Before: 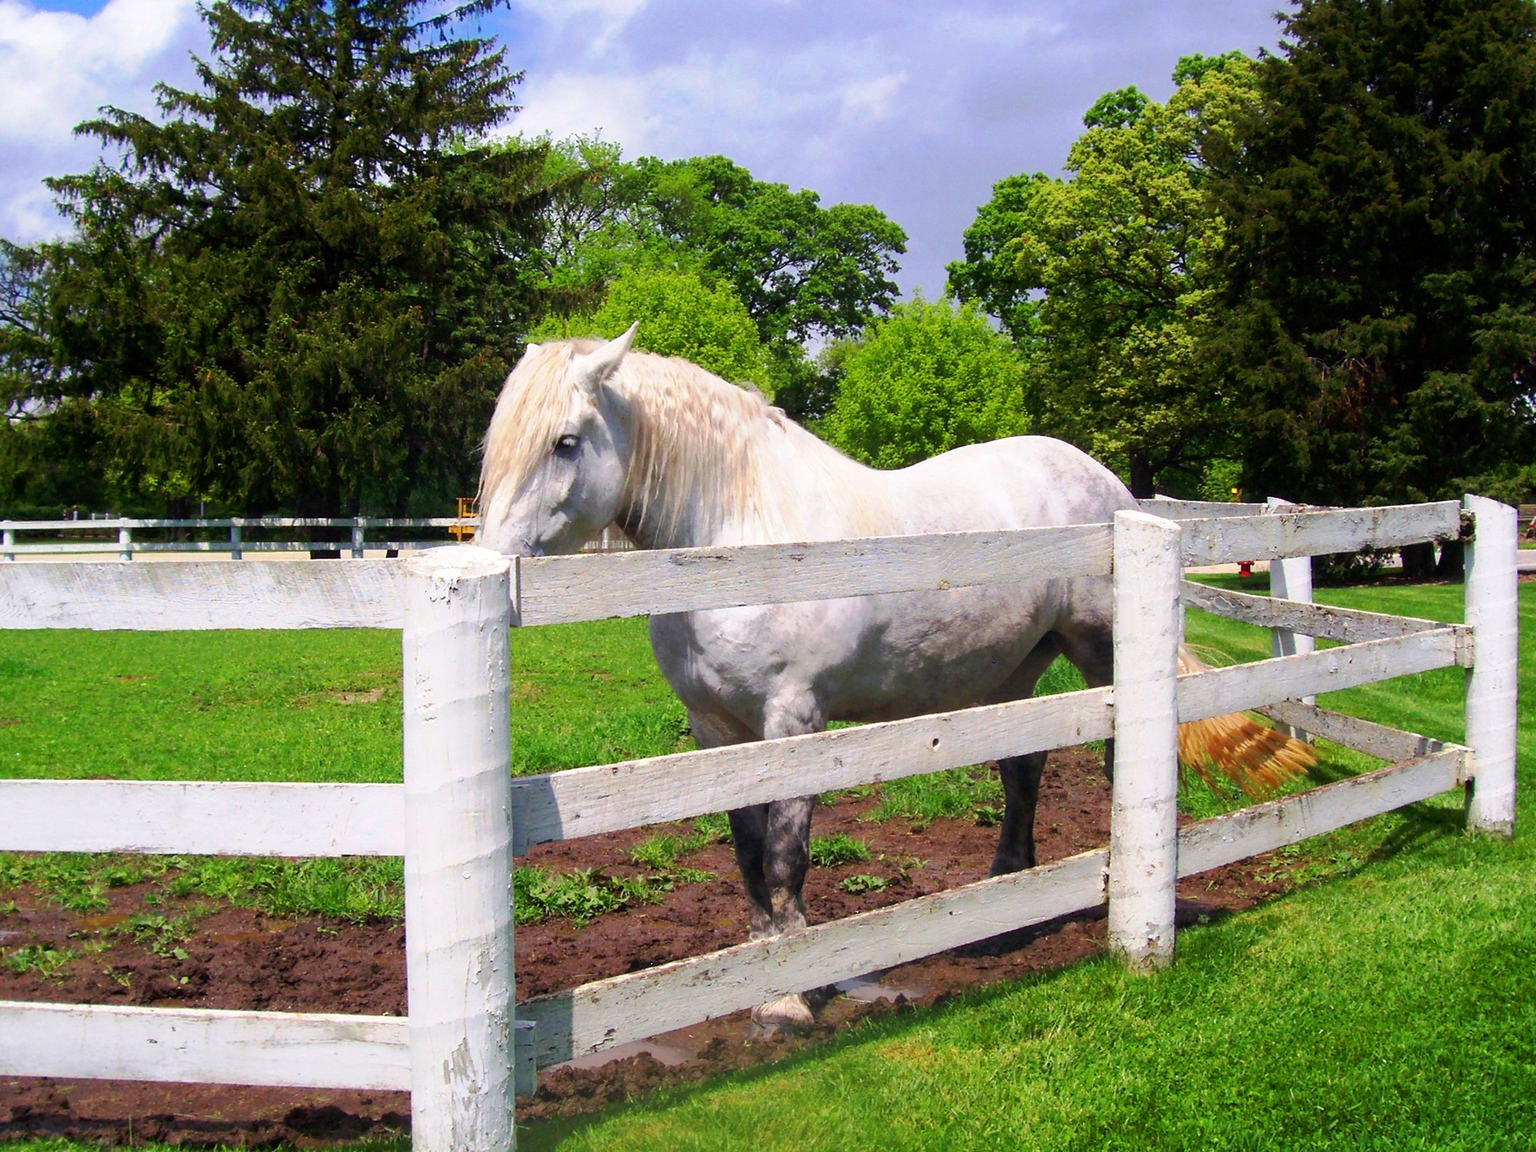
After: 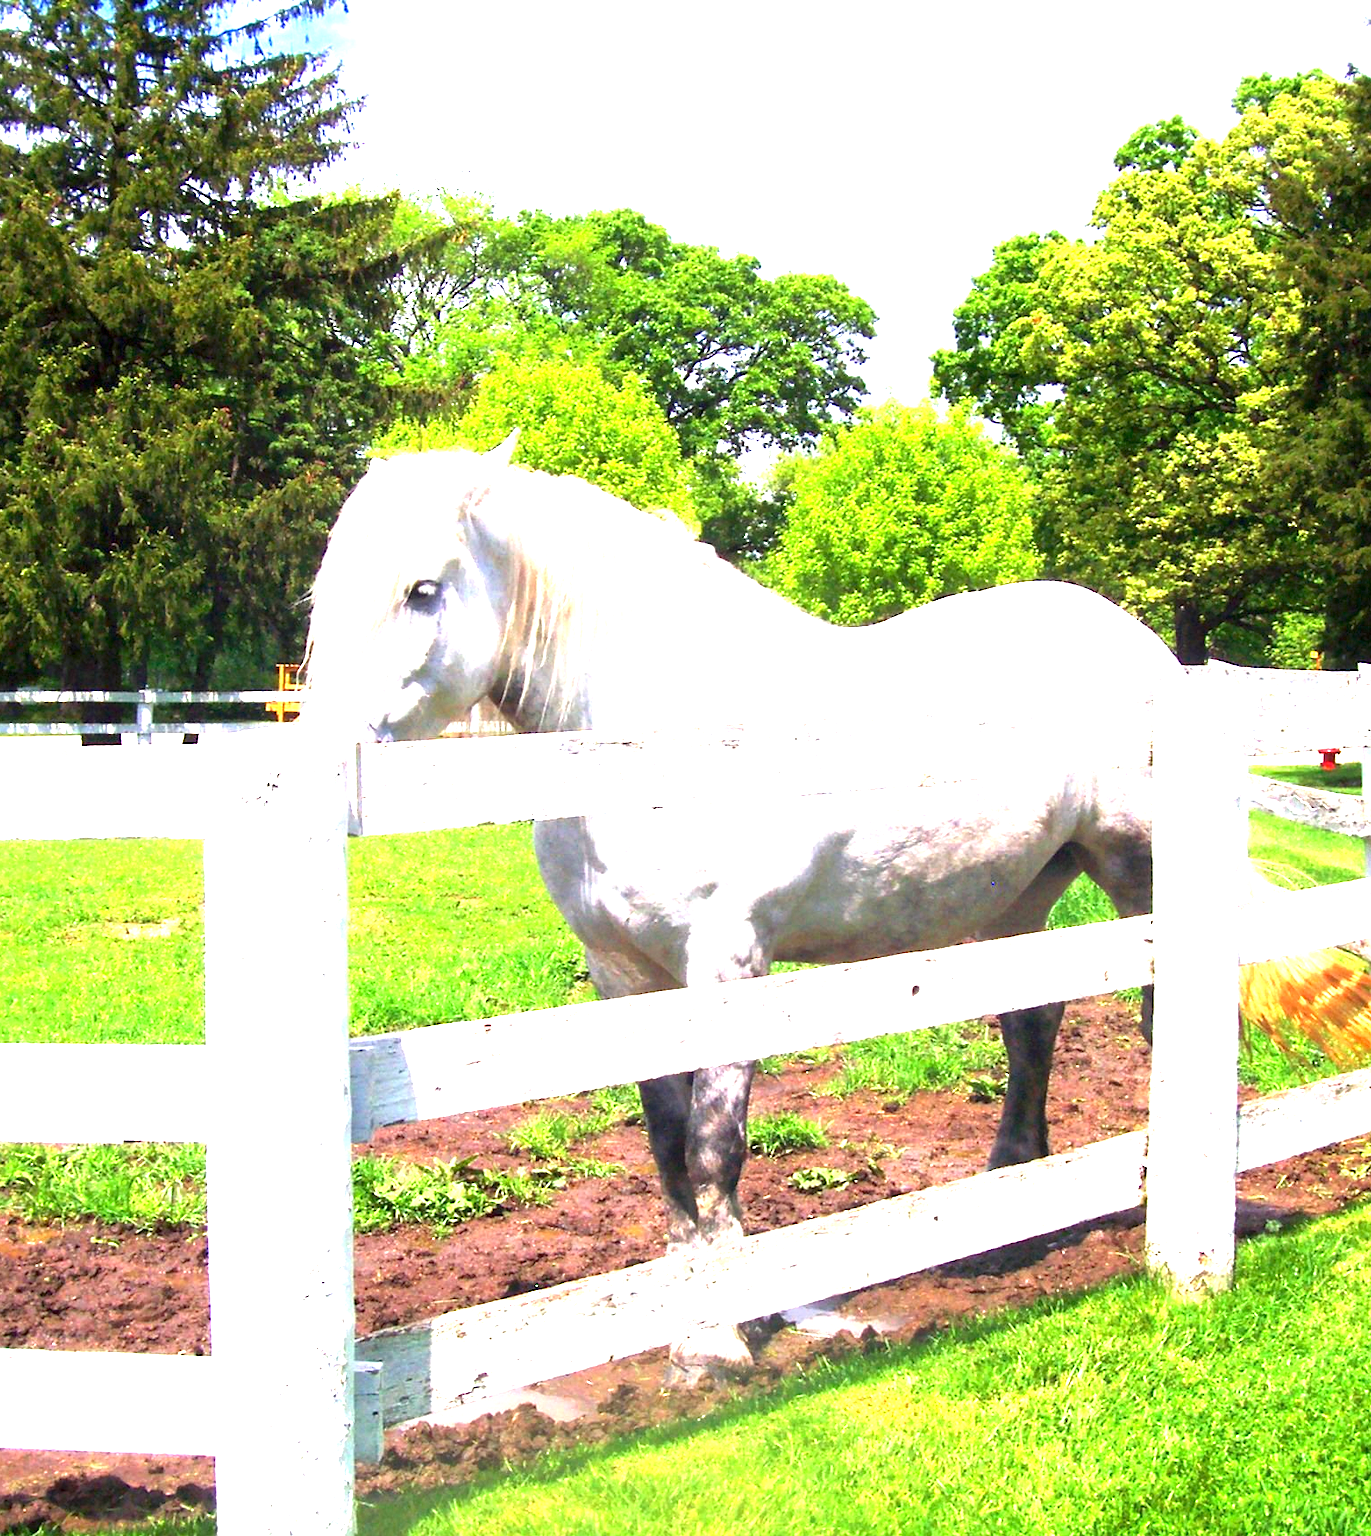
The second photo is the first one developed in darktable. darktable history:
crop and rotate: left 16.253%, right 16.789%
exposure: exposure 2.035 EV, compensate highlight preservation false
tone equalizer: edges refinement/feathering 500, mask exposure compensation -1.24 EV, preserve details no
